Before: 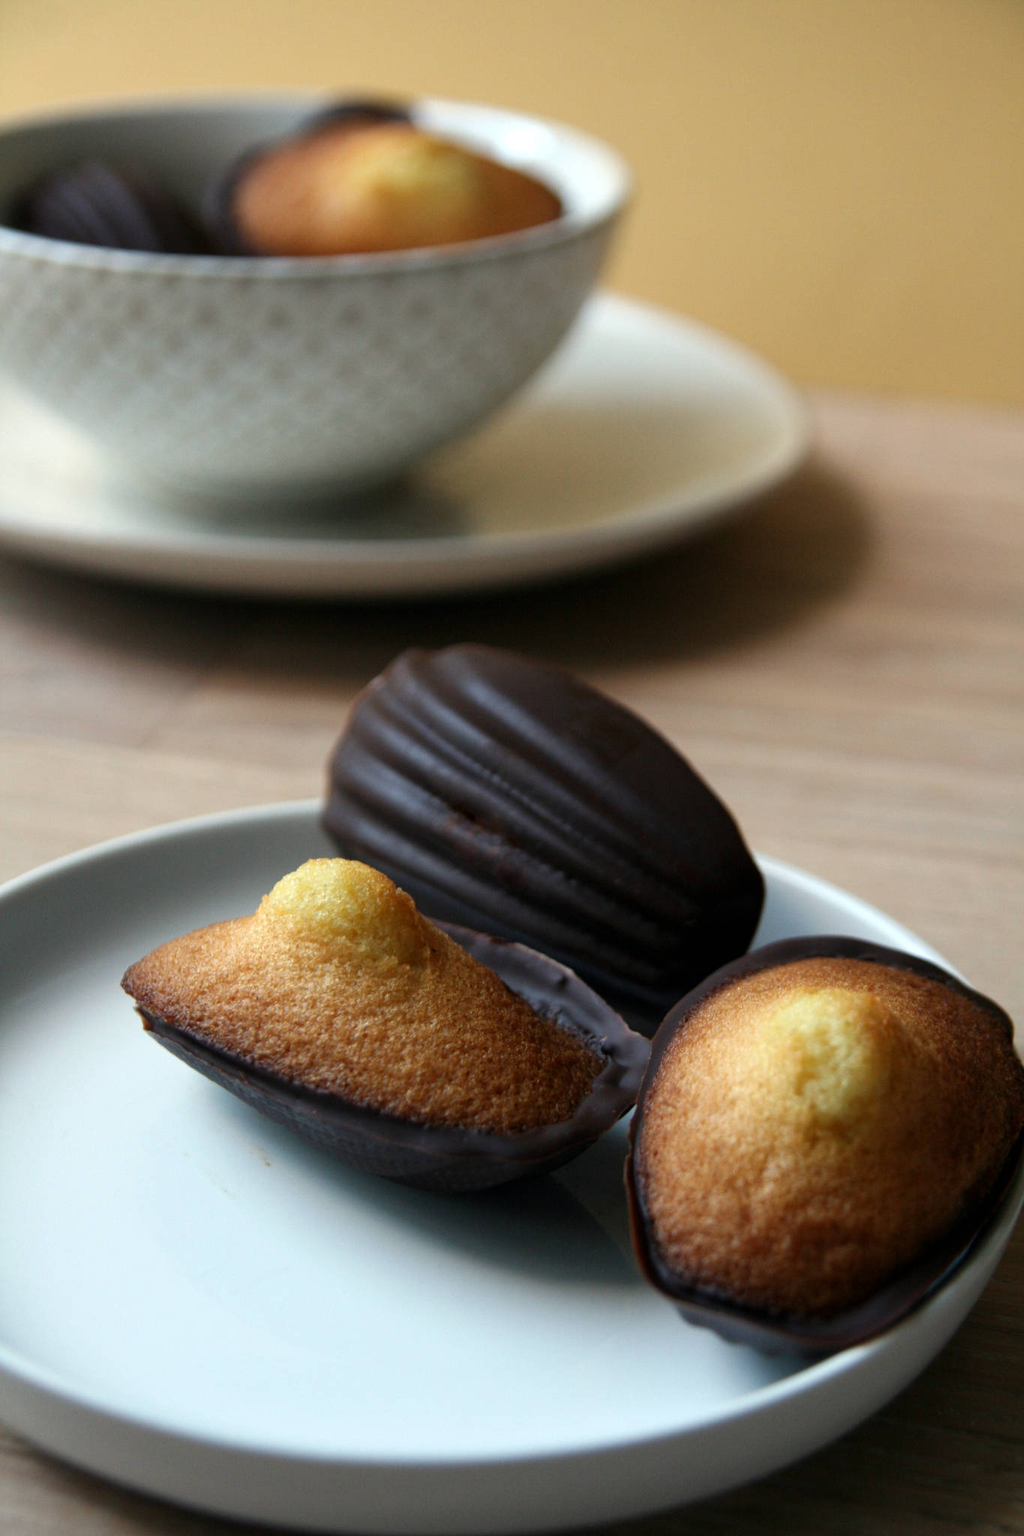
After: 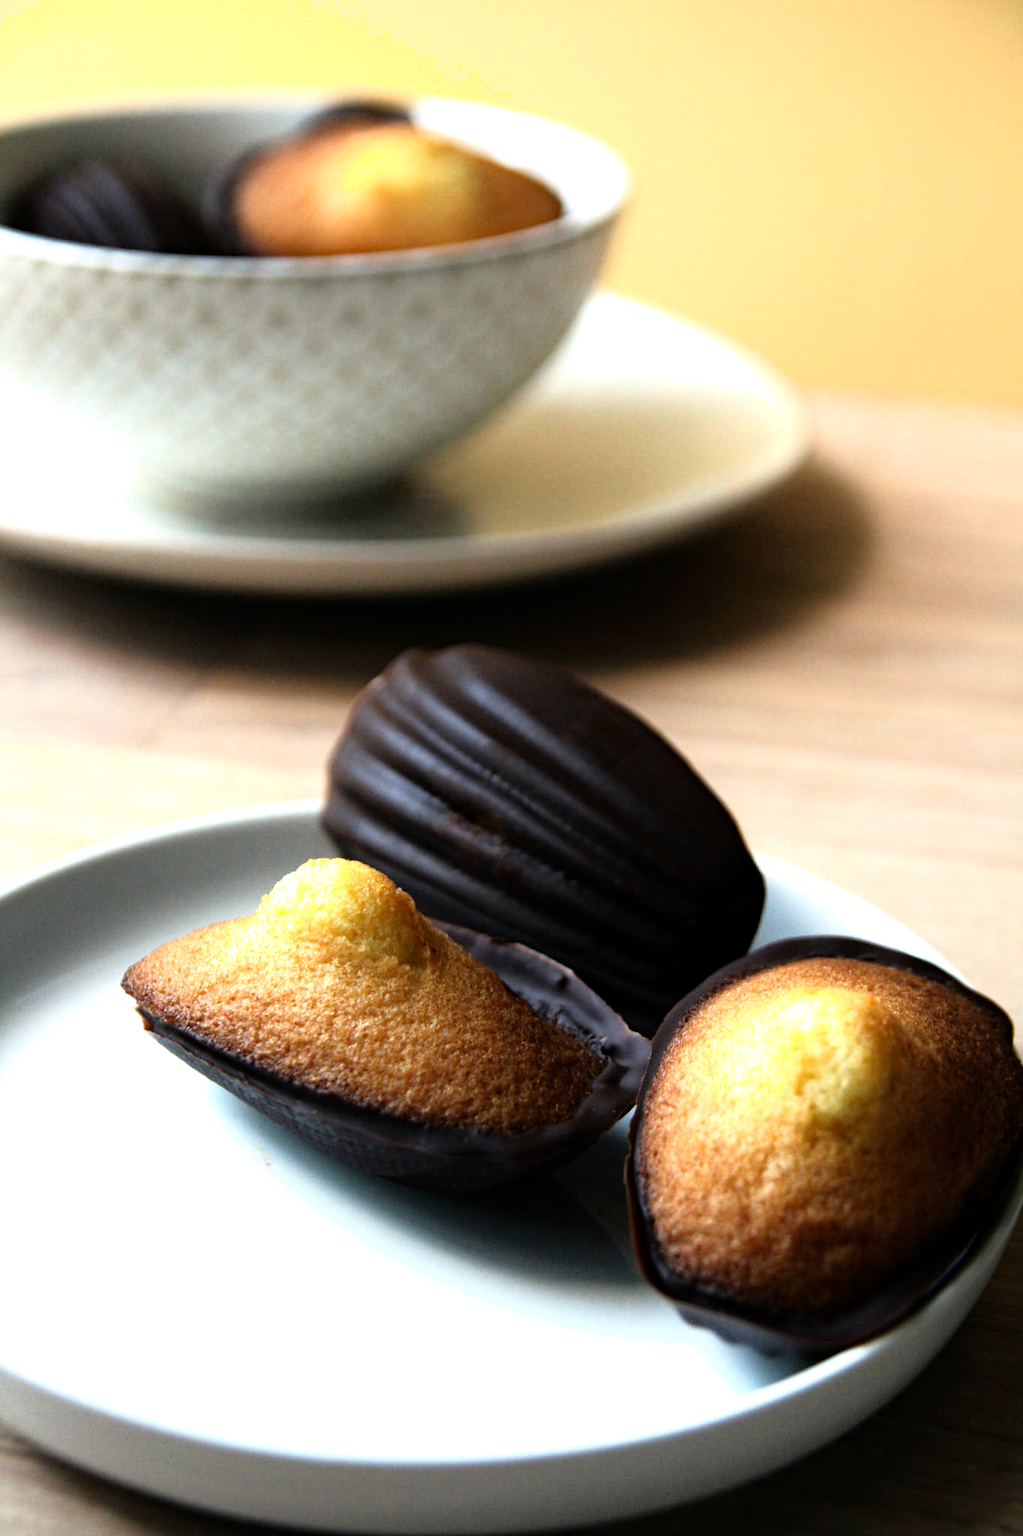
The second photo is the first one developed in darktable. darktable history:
shadows and highlights: shadows 0.348, highlights 38.94
tone equalizer: -8 EV -1.06 EV, -7 EV -1.02 EV, -6 EV -0.878 EV, -5 EV -0.592 EV, -3 EV 0.573 EV, -2 EV 0.865 EV, -1 EV 1.01 EV, +0 EV 1.08 EV
haze removal: compatibility mode true, adaptive false
